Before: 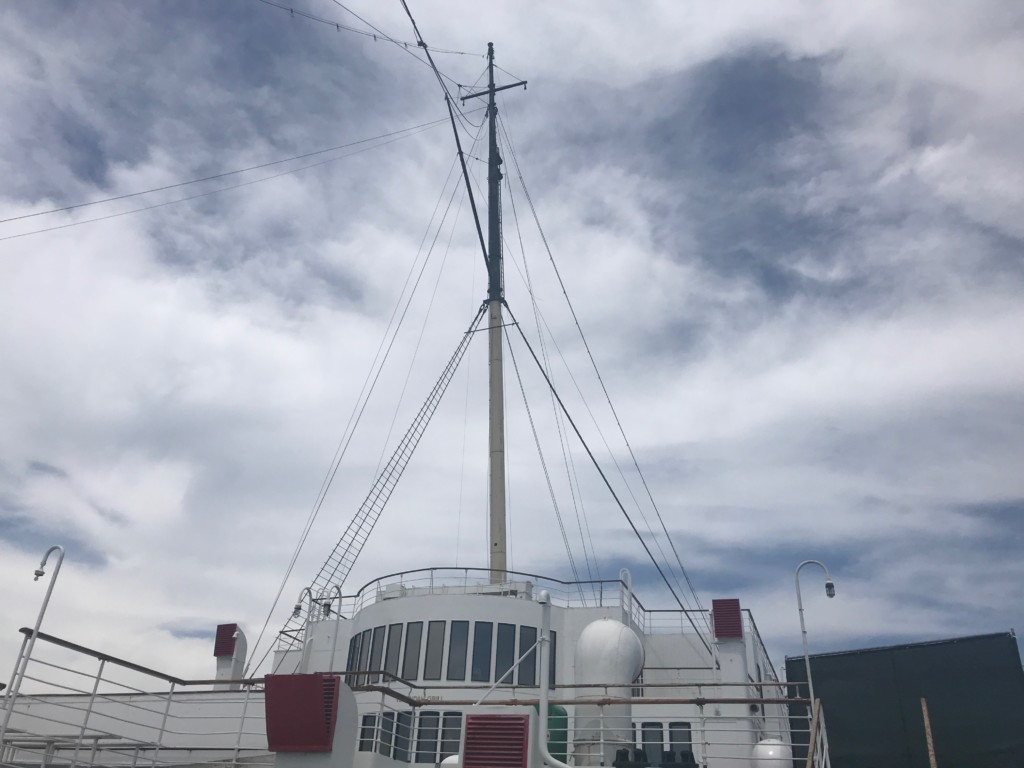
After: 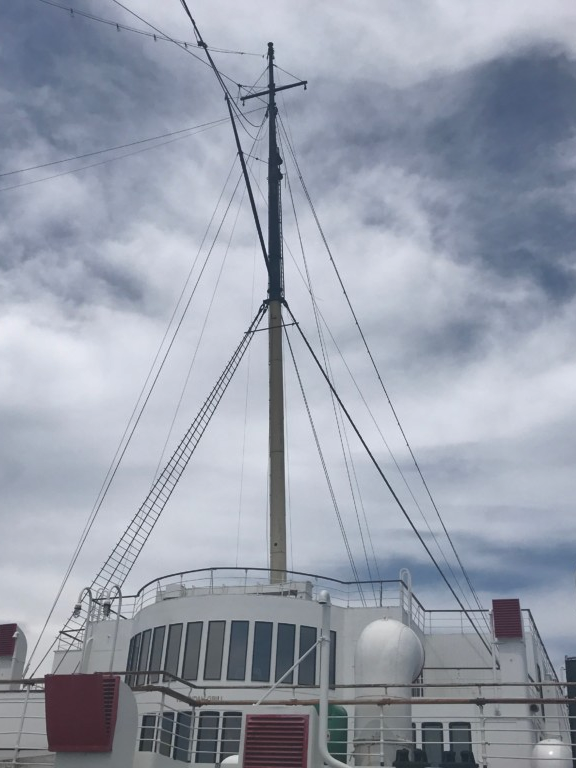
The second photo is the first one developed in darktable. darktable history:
crop: left 21.496%, right 22.254%
shadows and highlights: soften with gaussian
